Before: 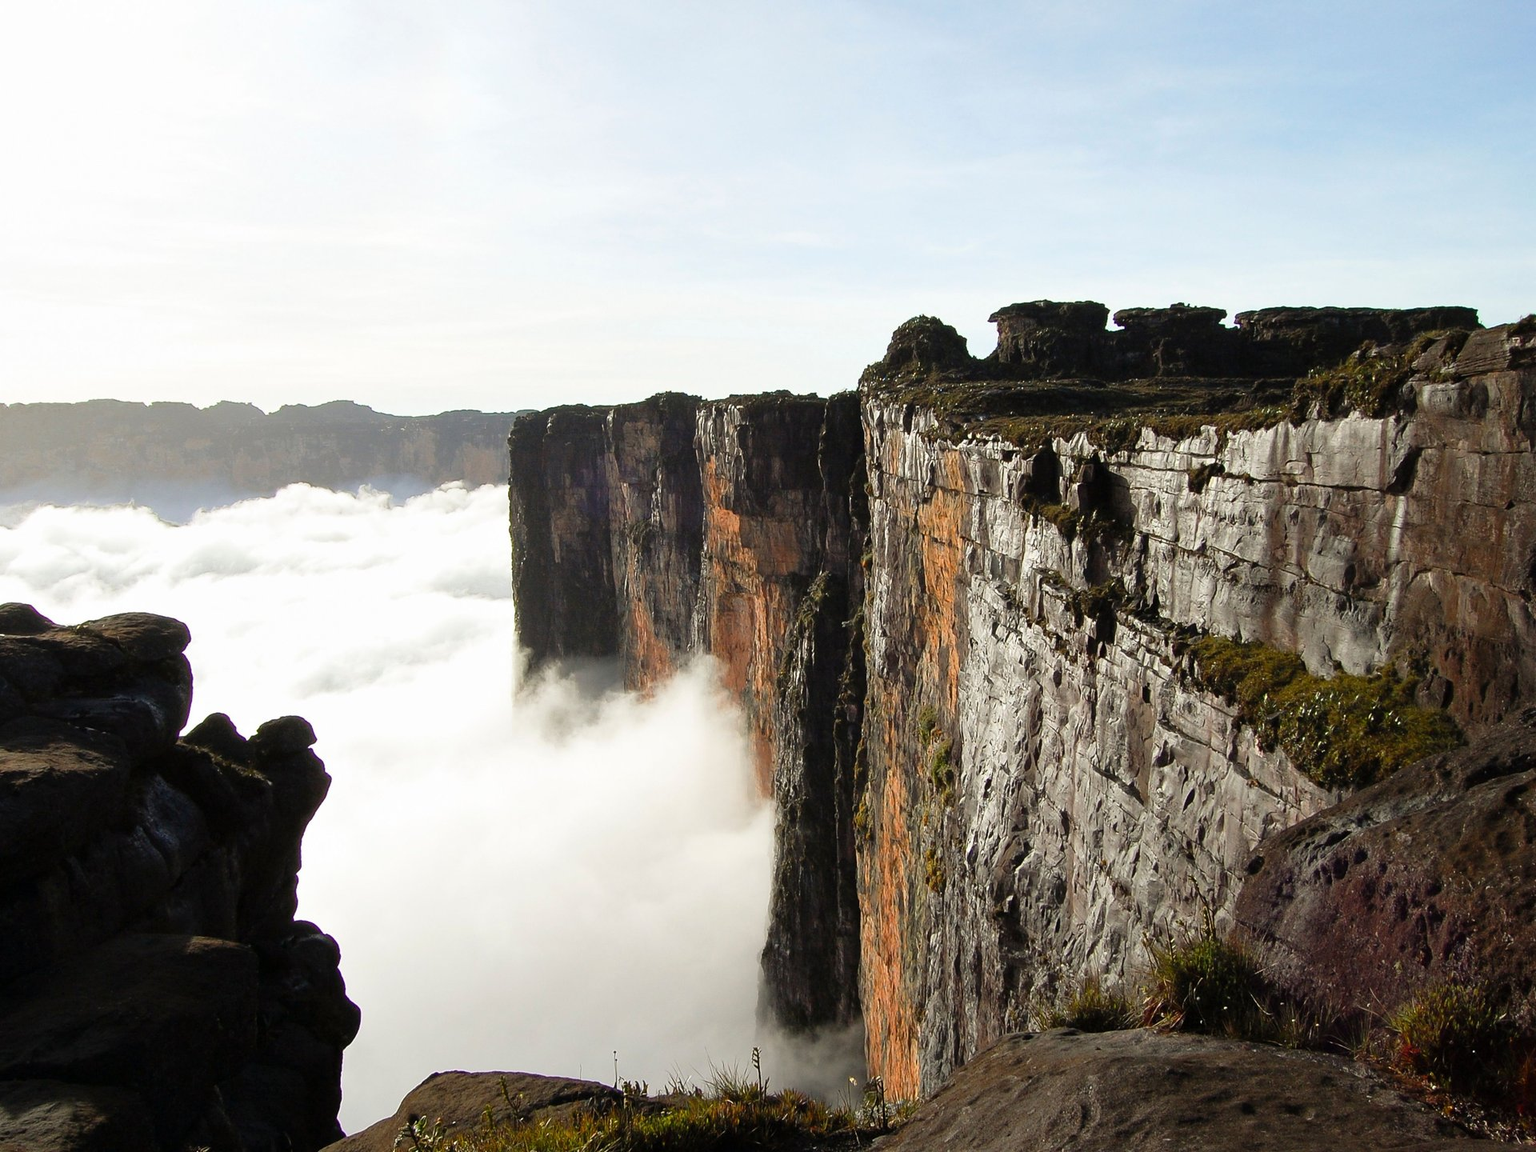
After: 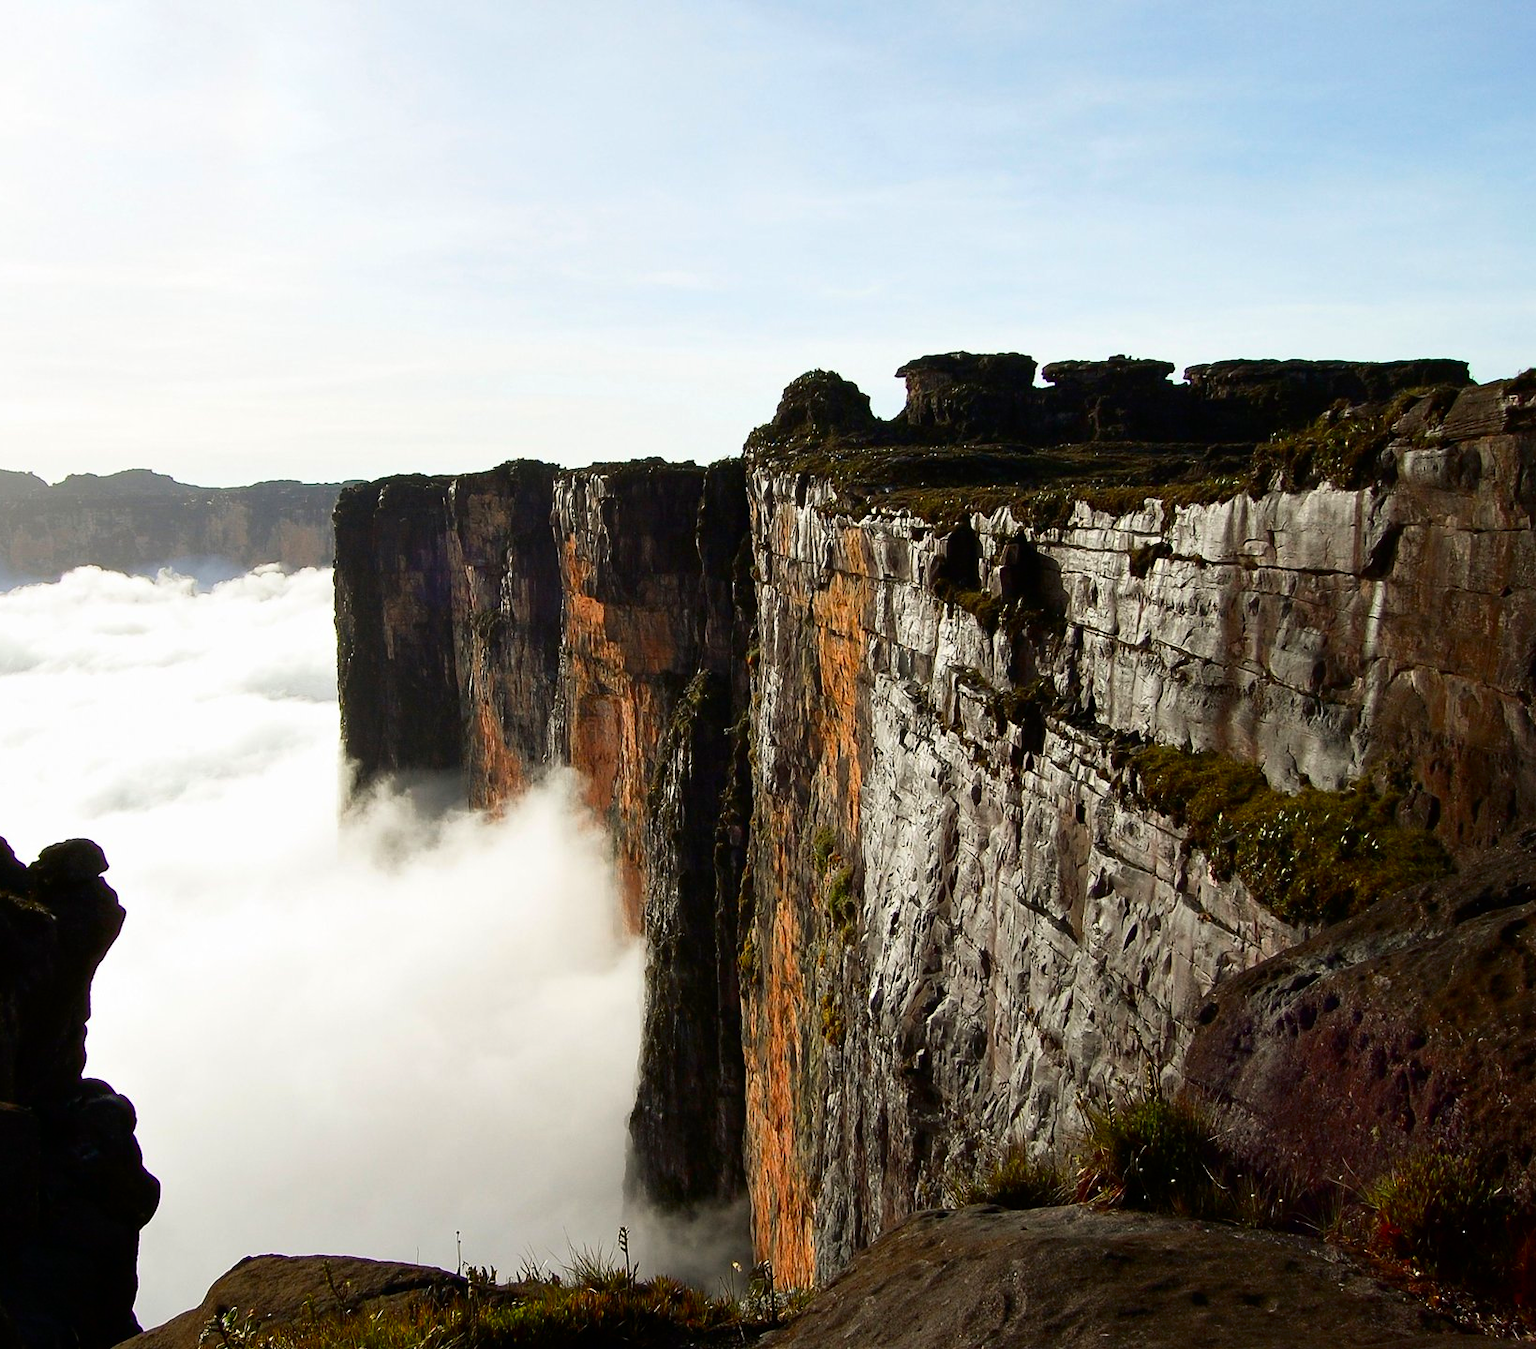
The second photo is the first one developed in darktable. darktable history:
exposure: compensate highlight preservation false
contrast brightness saturation: contrast 0.12, brightness -0.12, saturation 0.2
crop and rotate: left 14.584%
